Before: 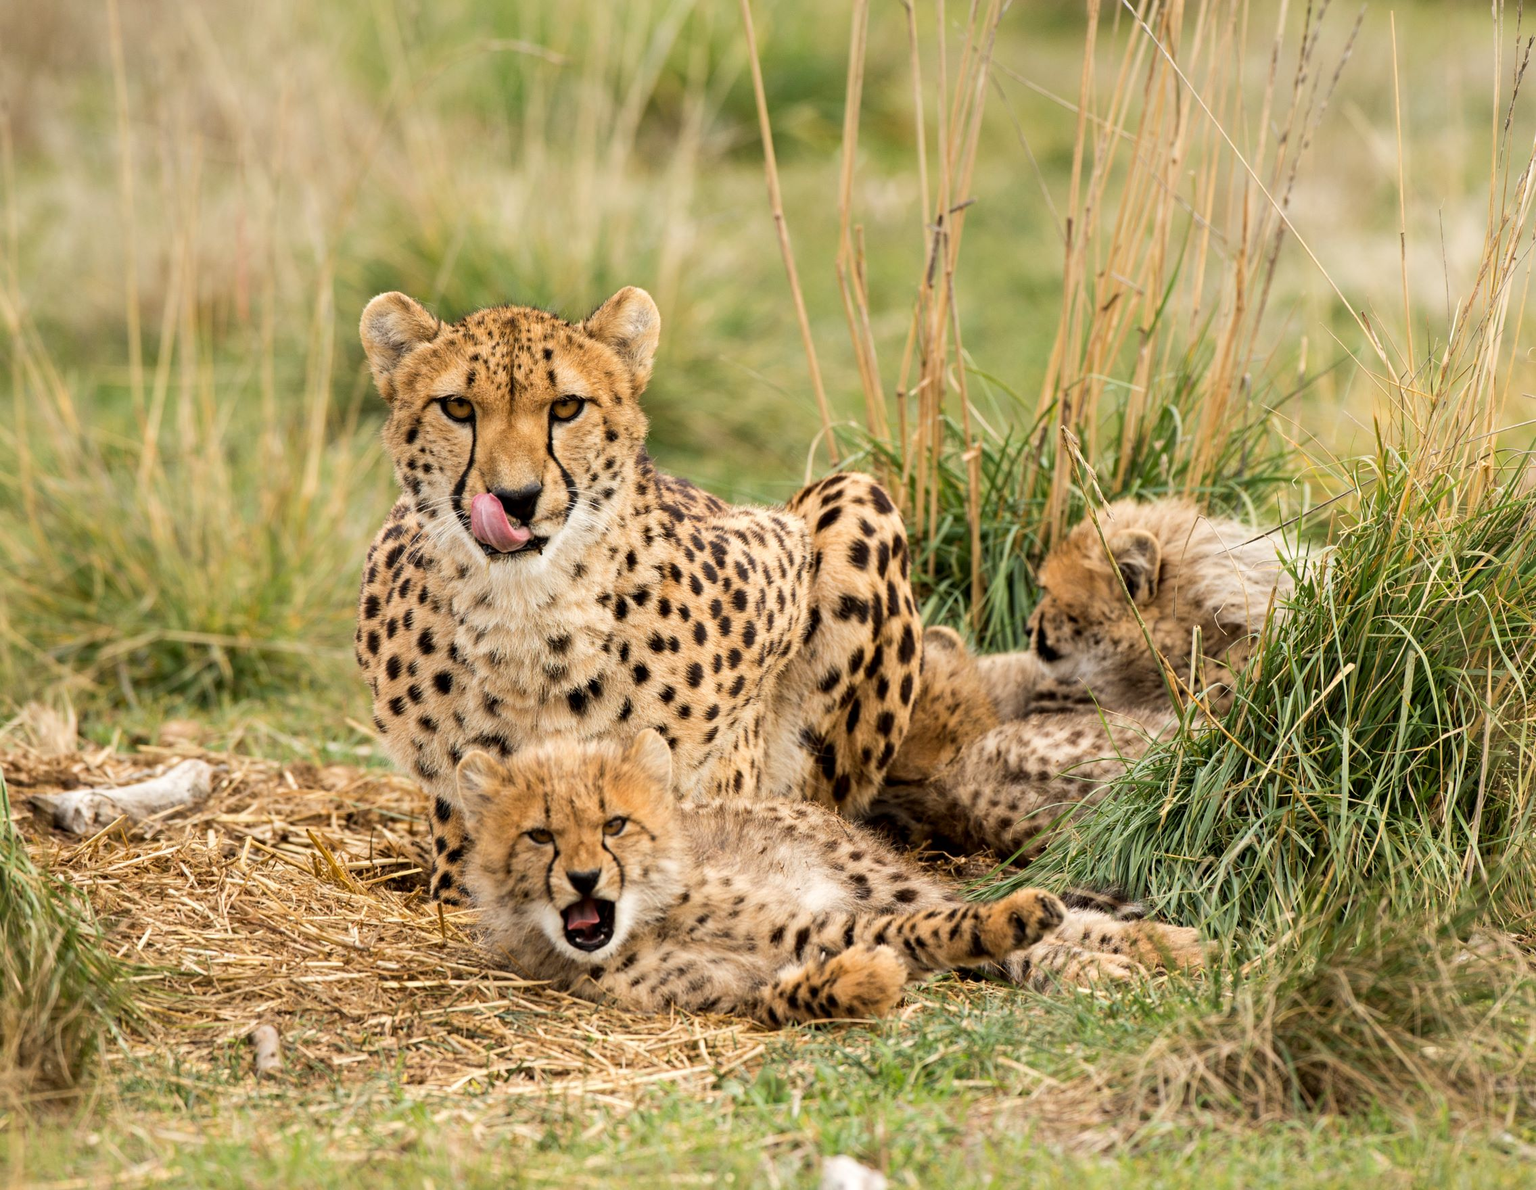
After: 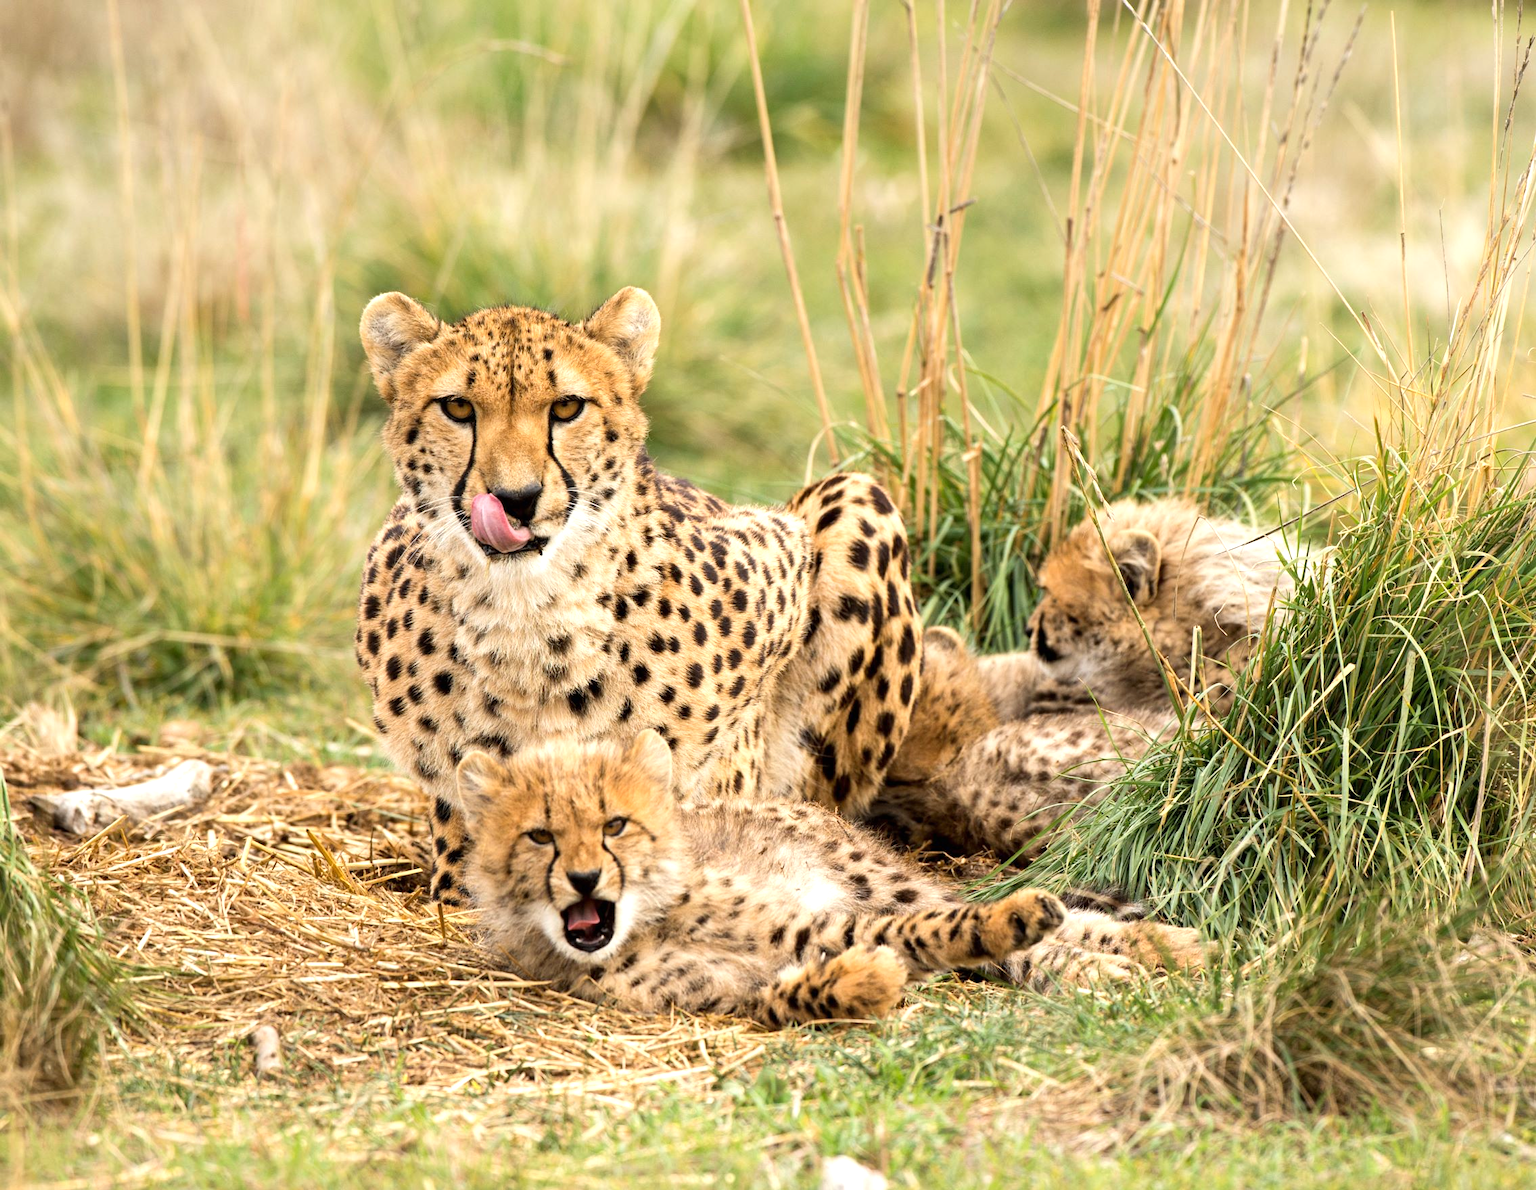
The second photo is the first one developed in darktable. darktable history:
exposure: black level correction 0, exposure 0.5 EV, compensate exposure bias true, compensate highlight preservation false
